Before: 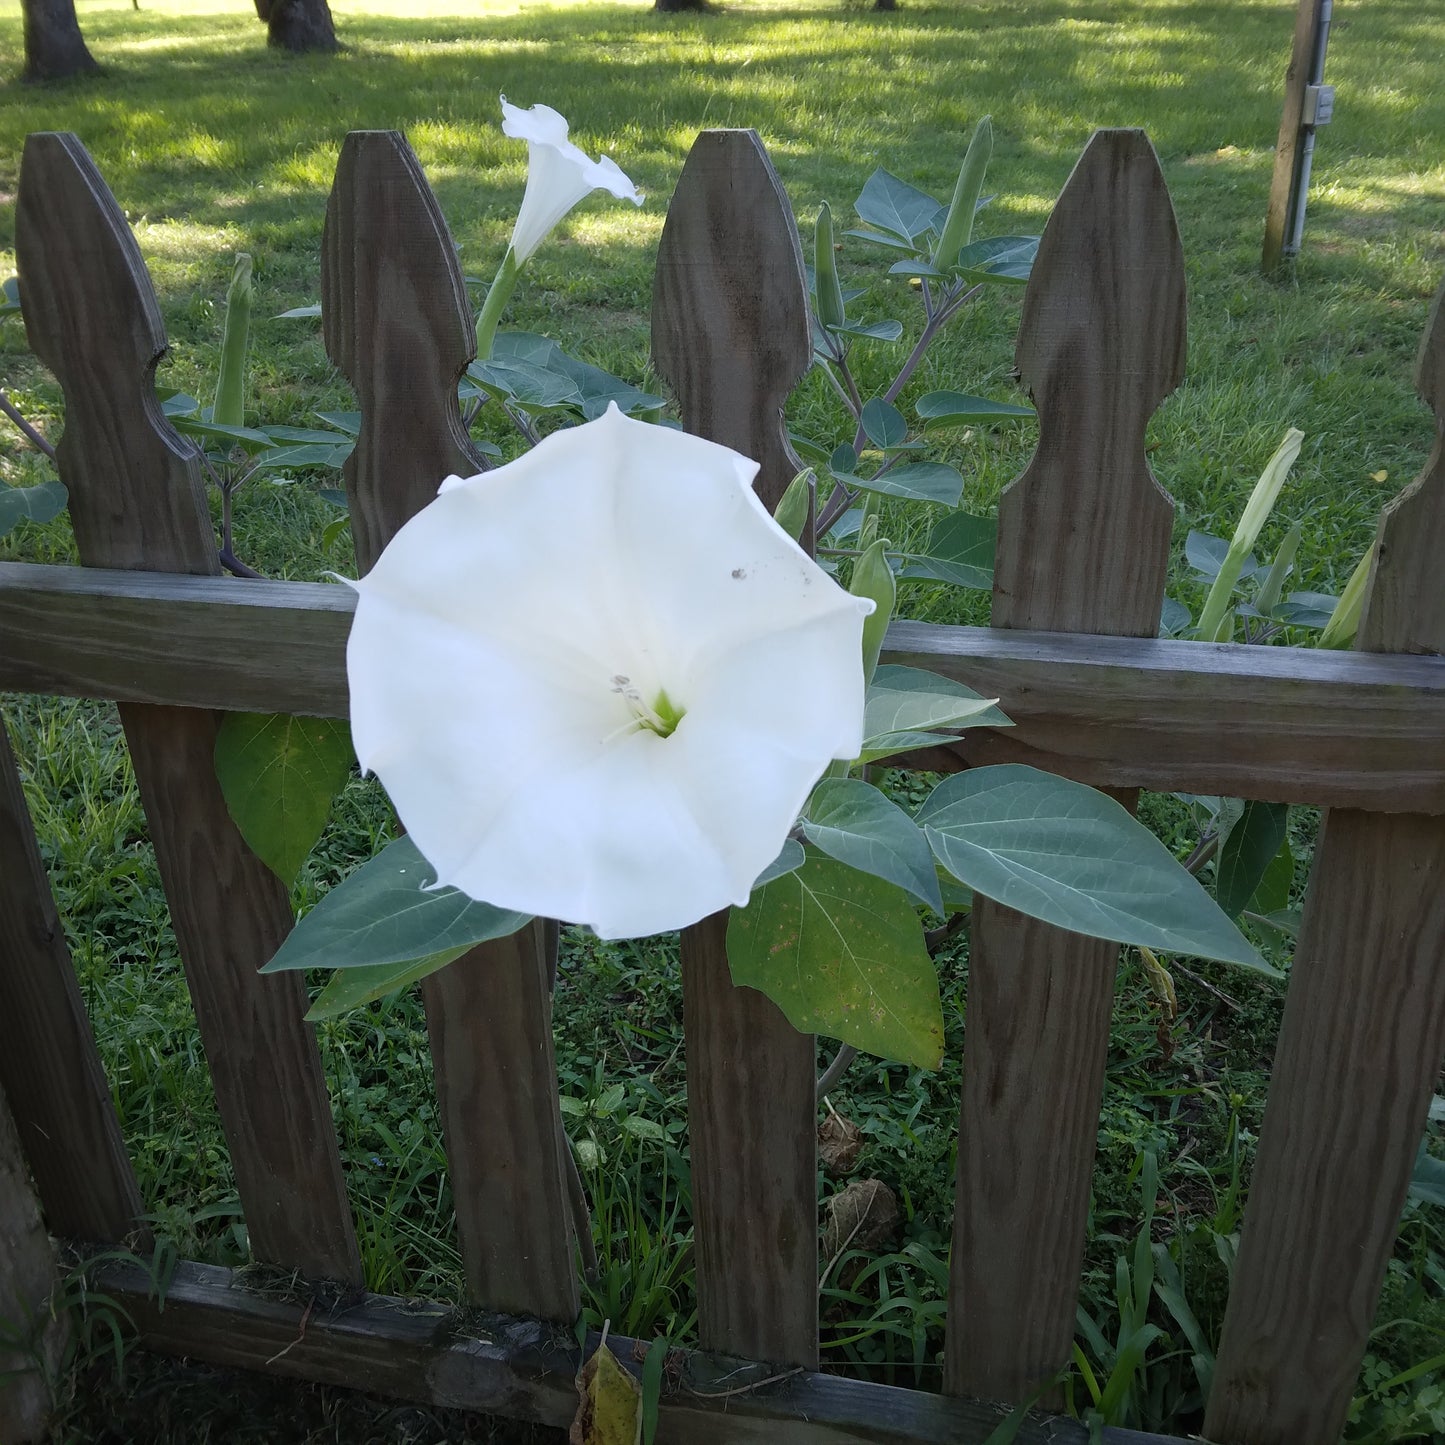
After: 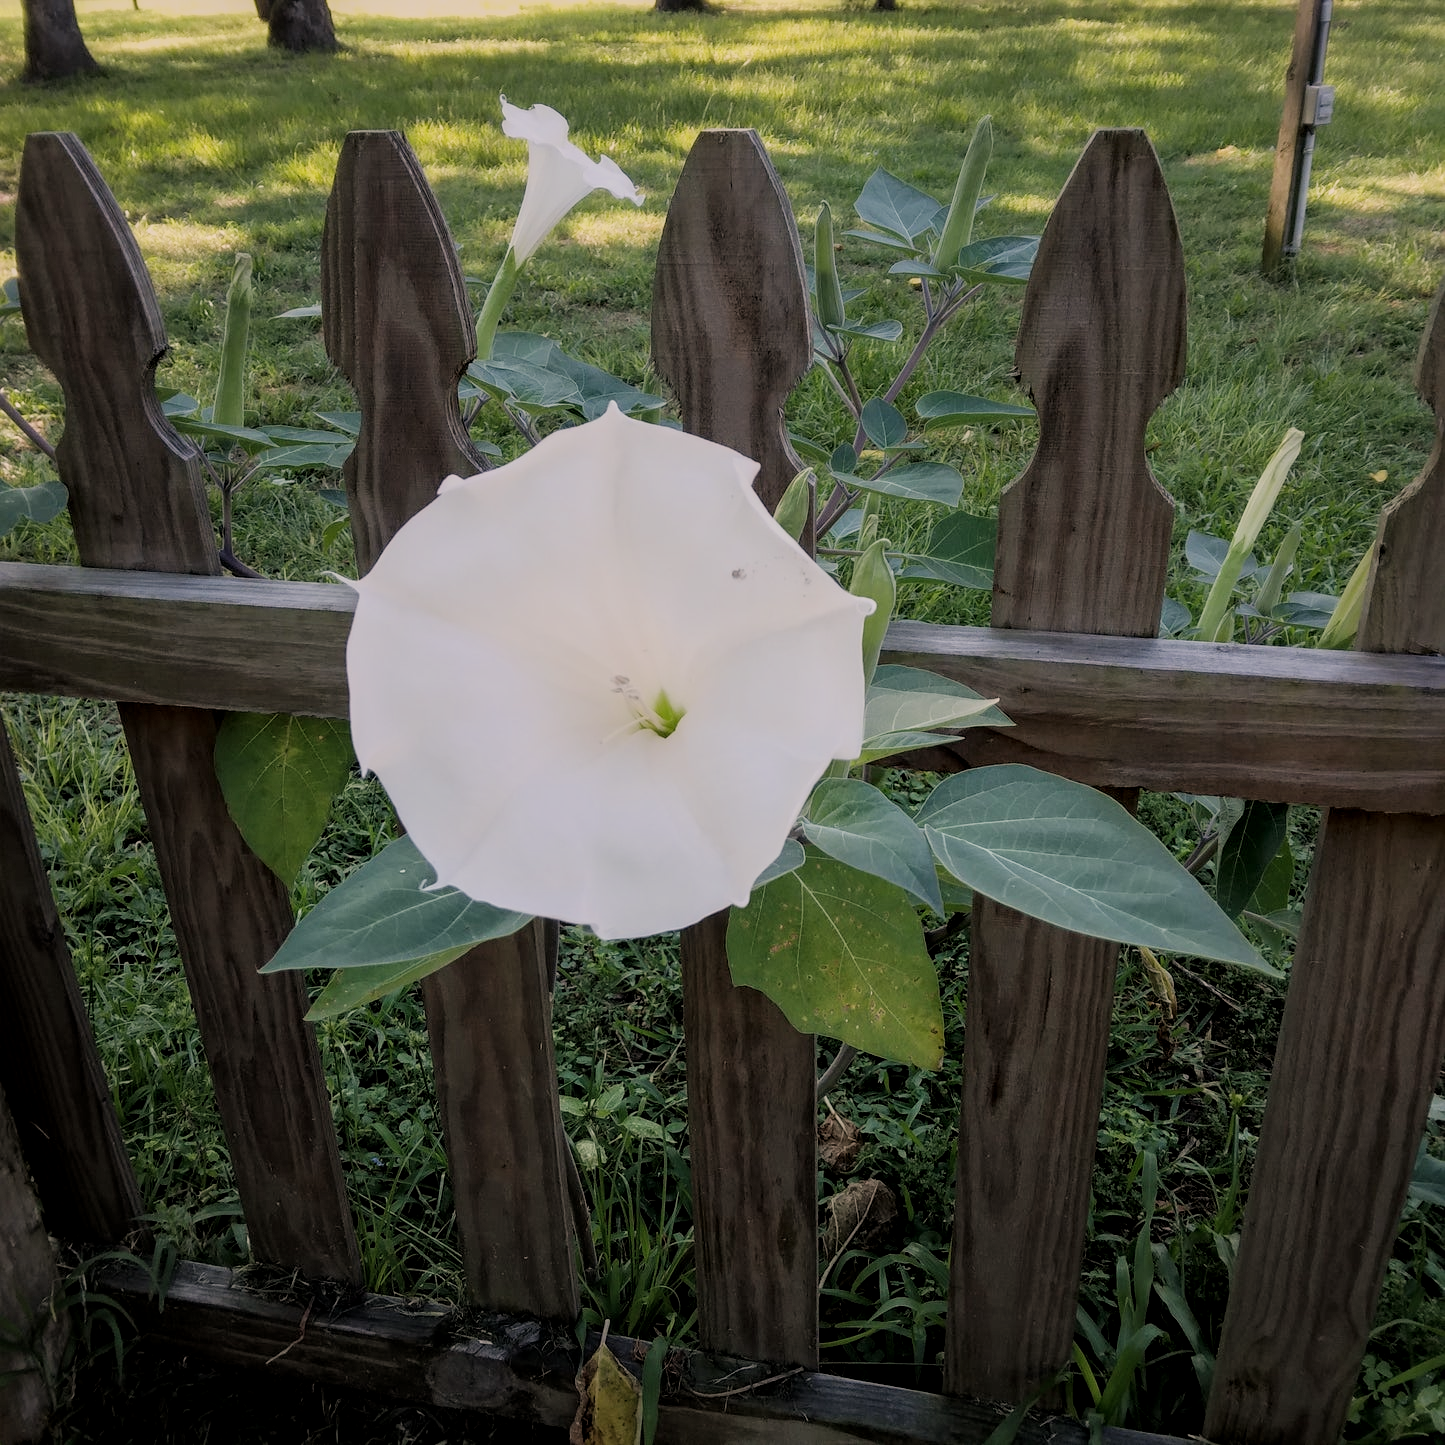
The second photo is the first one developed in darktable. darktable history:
filmic rgb: black relative exposure -6.98 EV, white relative exposure 5.63 EV, hardness 2.86
local contrast: on, module defaults
white balance: red 1.127, blue 0.943
